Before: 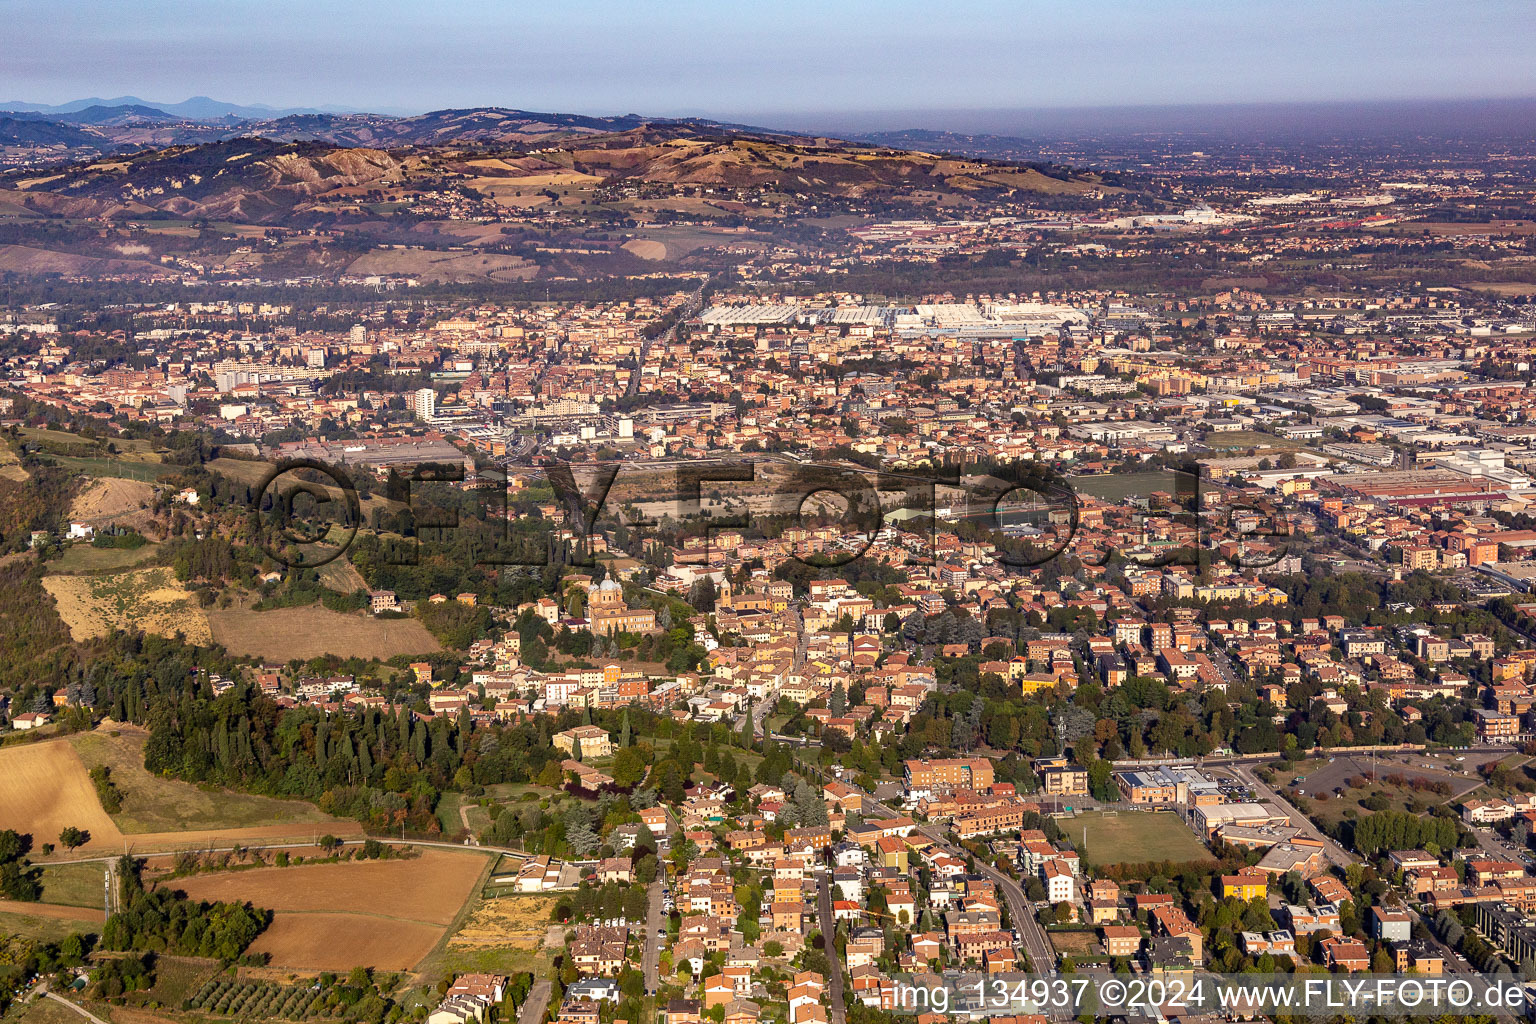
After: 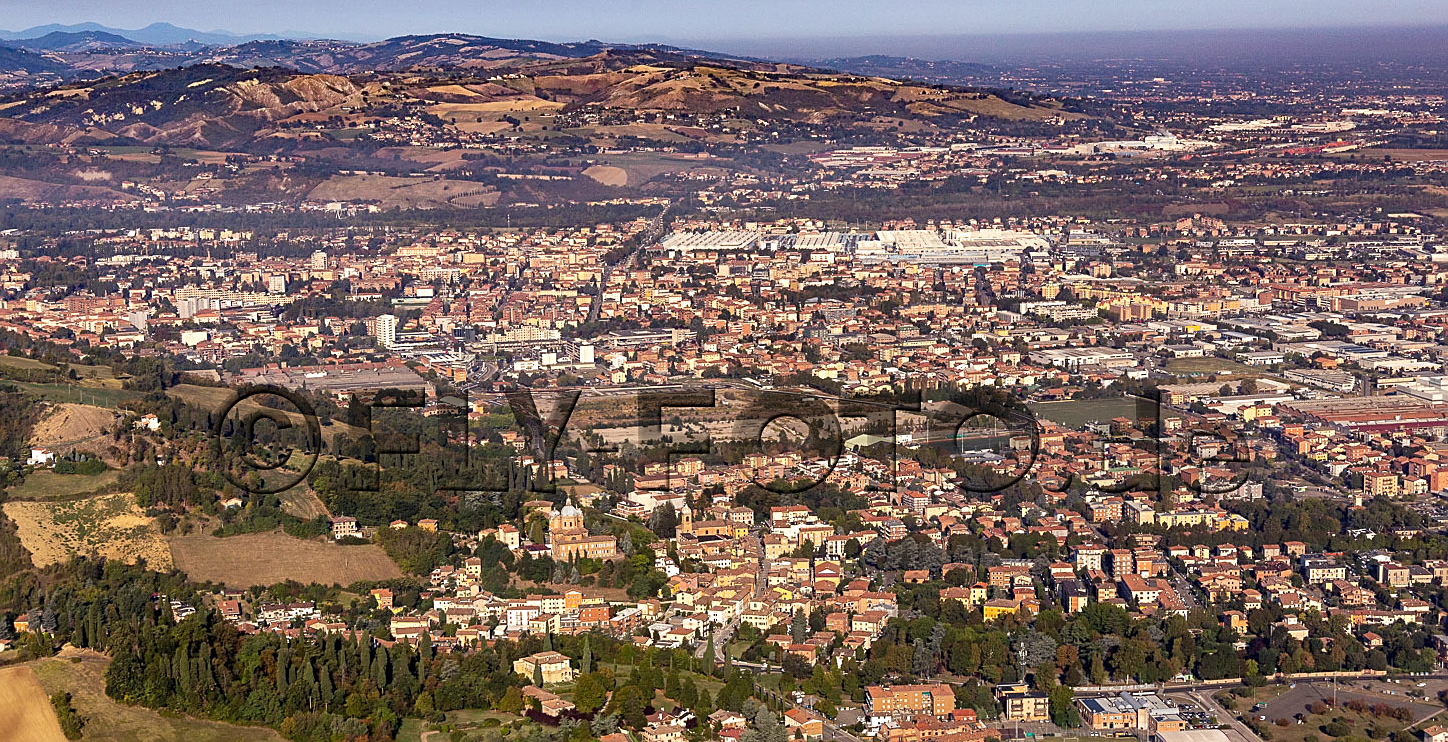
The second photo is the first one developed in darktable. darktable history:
sharpen: on, module defaults
crop: left 2.56%, top 7.279%, right 3.147%, bottom 20.22%
